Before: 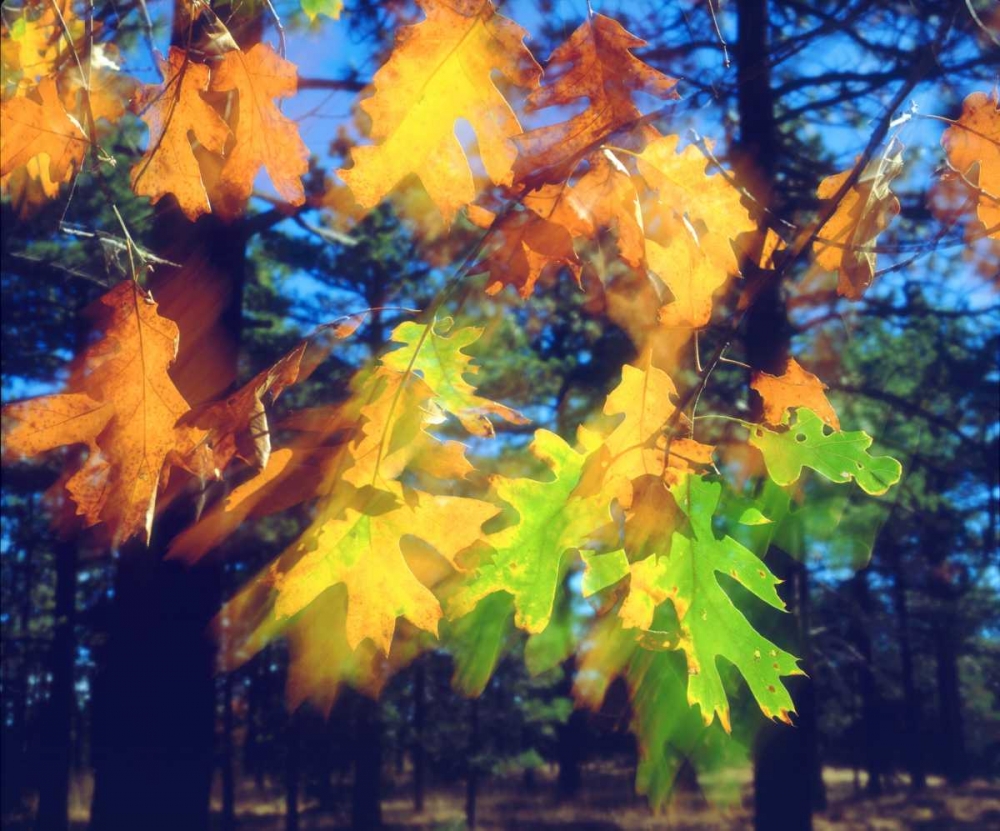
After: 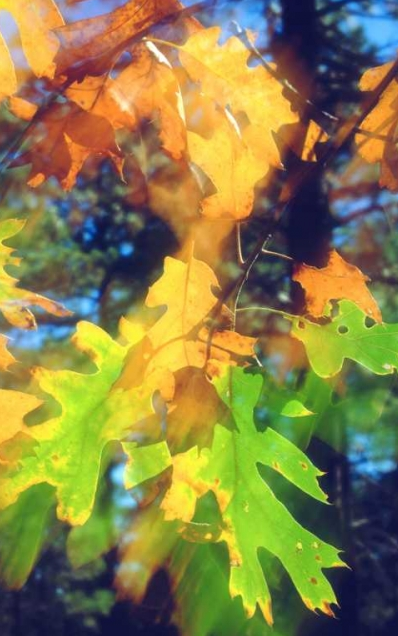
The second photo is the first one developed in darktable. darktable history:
crop: left 45.869%, top 13.076%, right 14.238%, bottom 10.039%
